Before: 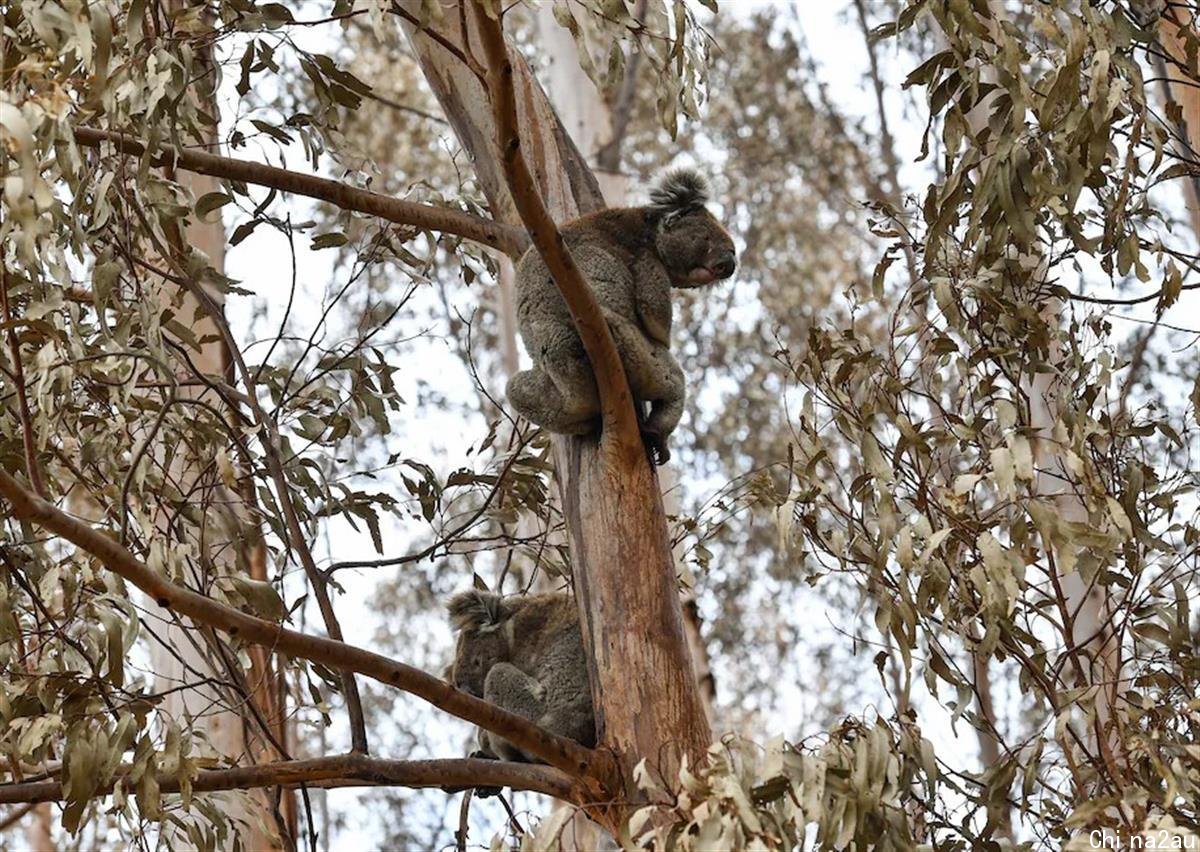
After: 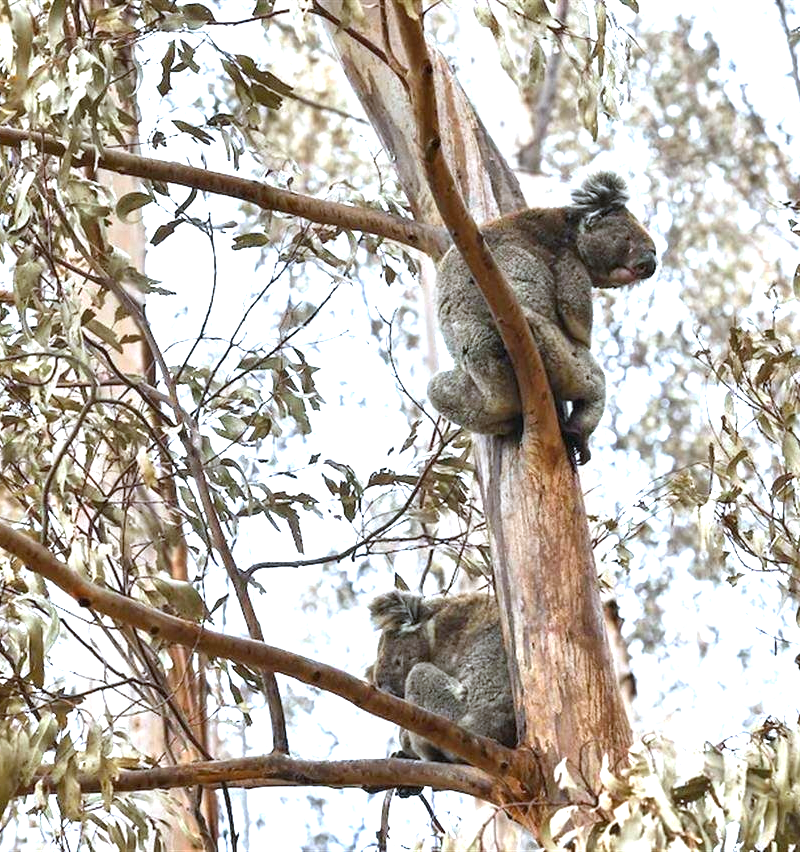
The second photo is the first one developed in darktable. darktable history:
crop and rotate: left 6.617%, right 26.717%
exposure: black level correction 0, exposure 1.45 EV, compensate exposure bias true, compensate highlight preservation false
white balance: red 0.924, blue 1.095
